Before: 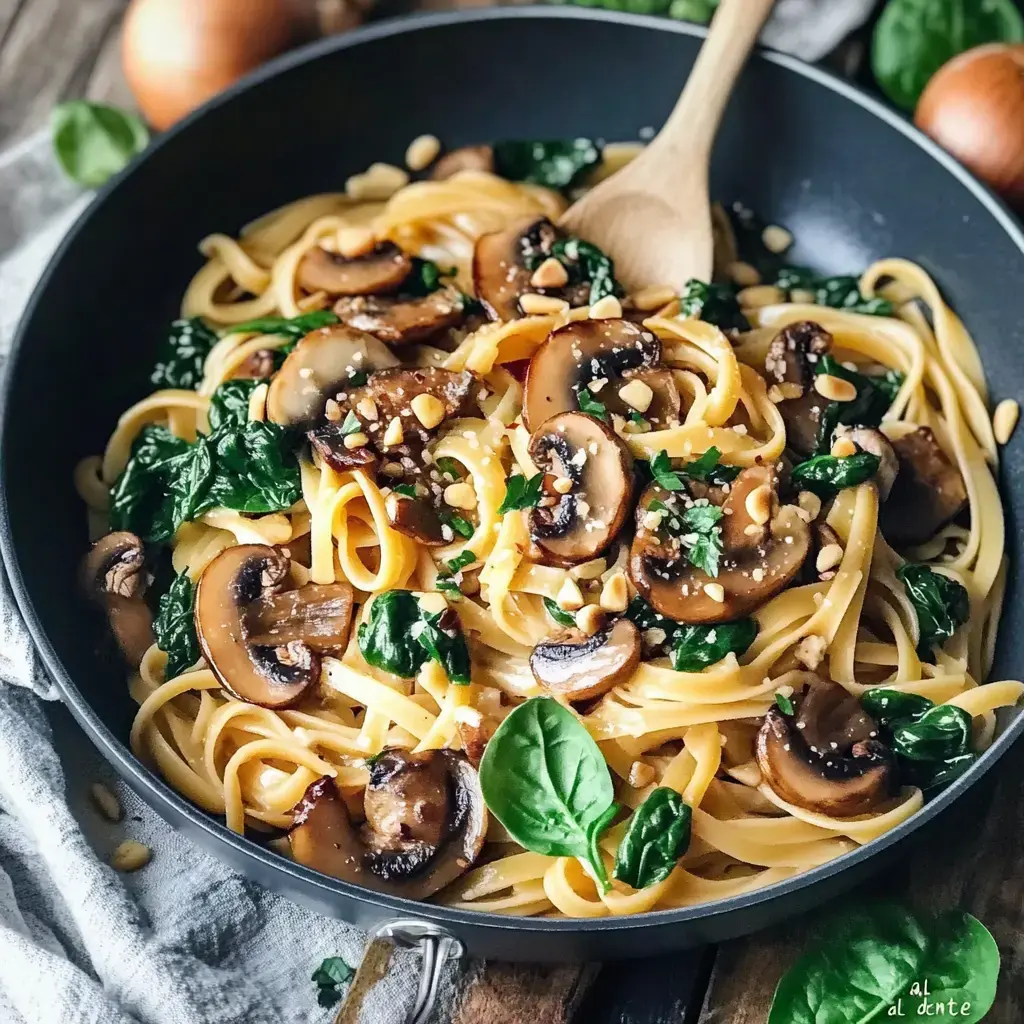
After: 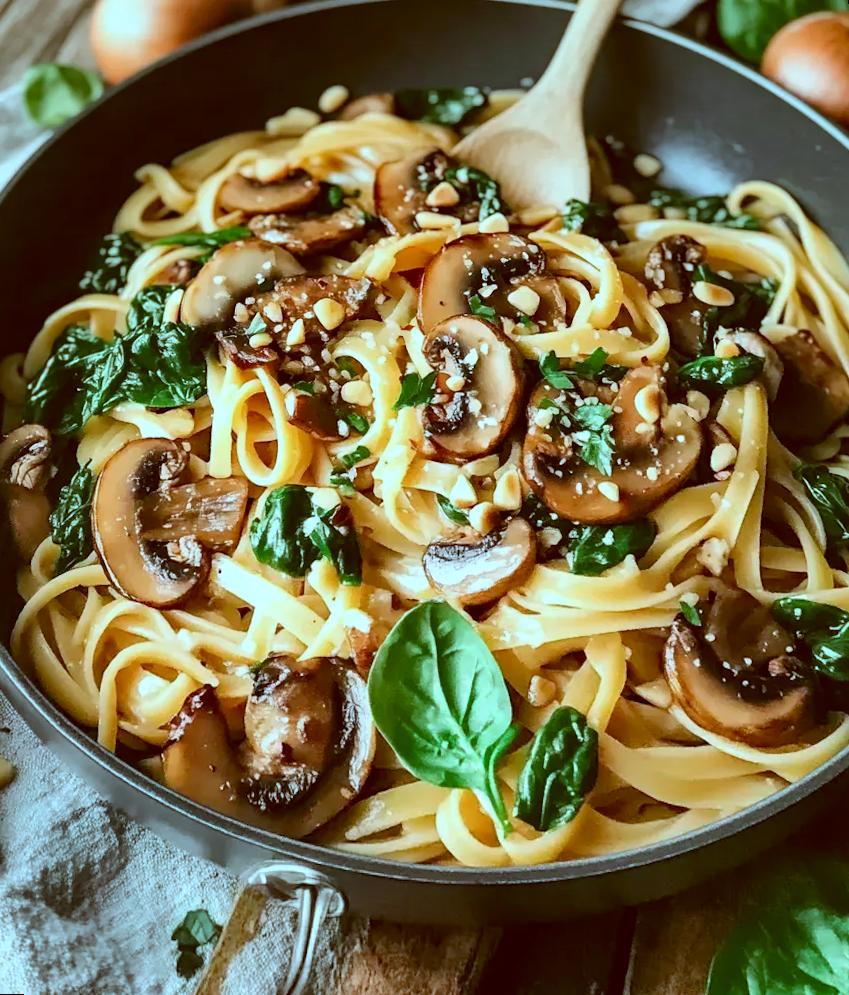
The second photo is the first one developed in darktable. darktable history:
rotate and perspective: rotation 0.72°, lens shift (vertical) -0.352, lens shift (horizontal) -0.051, crop left 0.152, crop right 0.859, crop top 0.019, crop bottom 0.964
color correction: highlights a* -14.62, highlights b* -16.22, shadows a* 10.12, shadows b* 29.4
